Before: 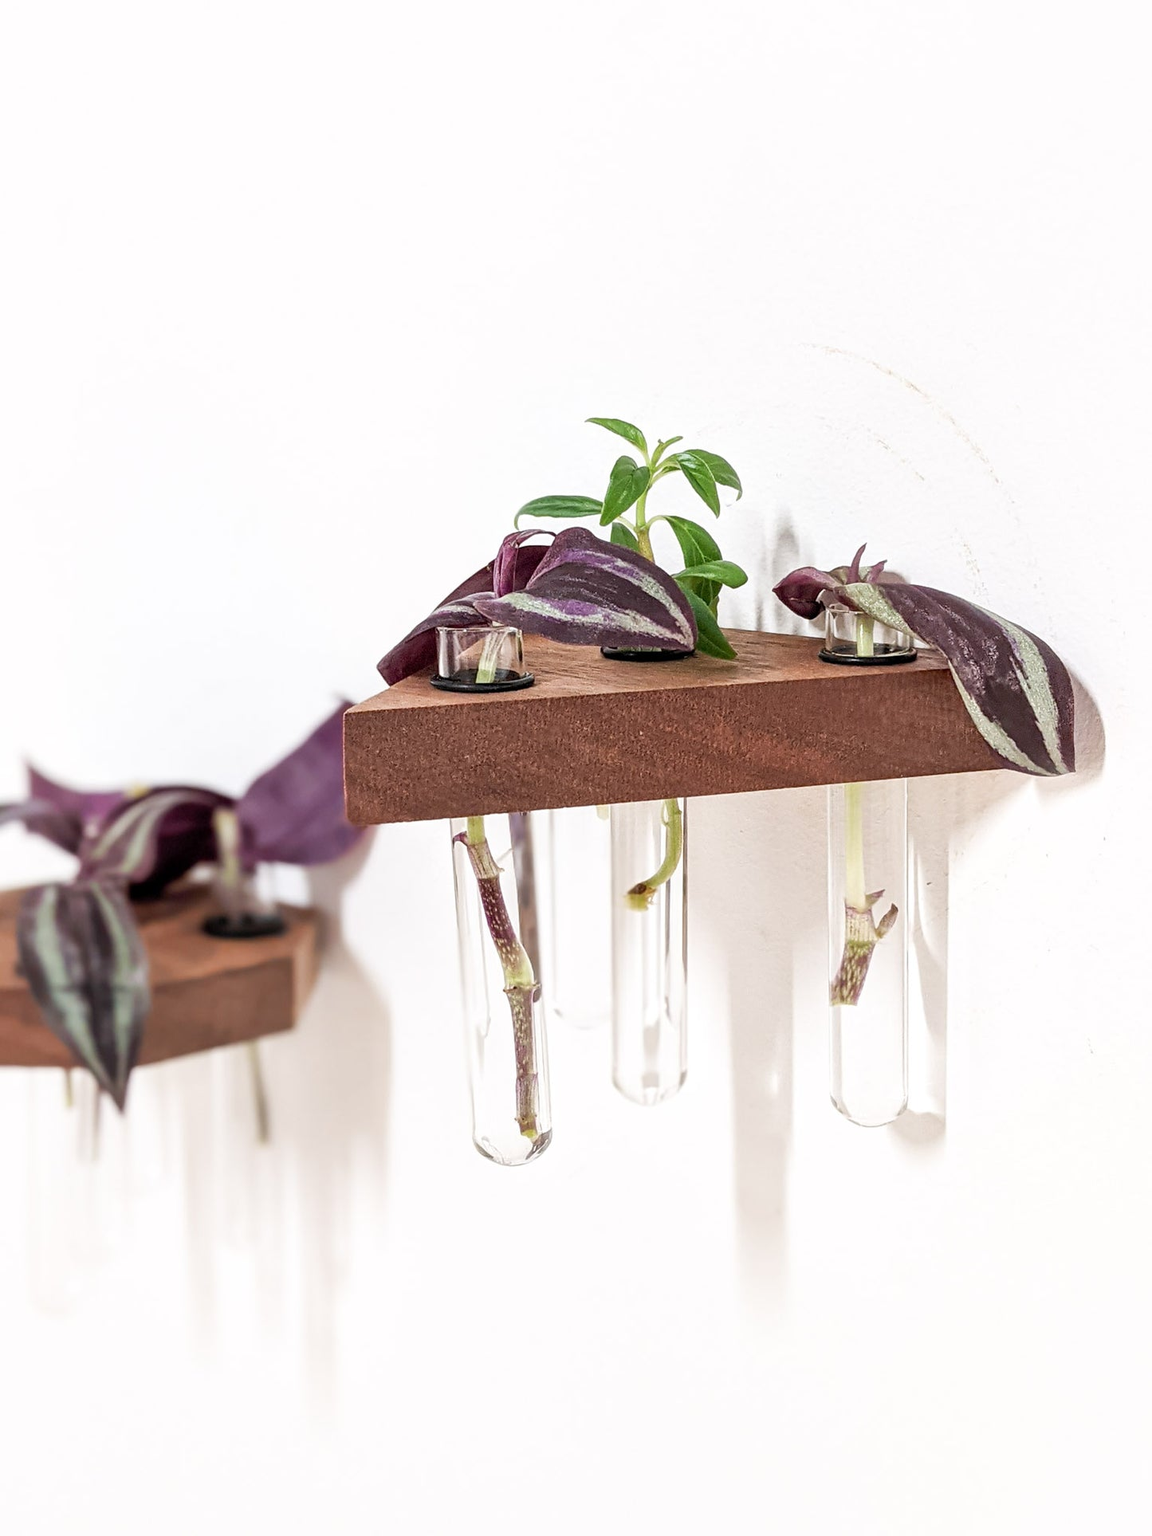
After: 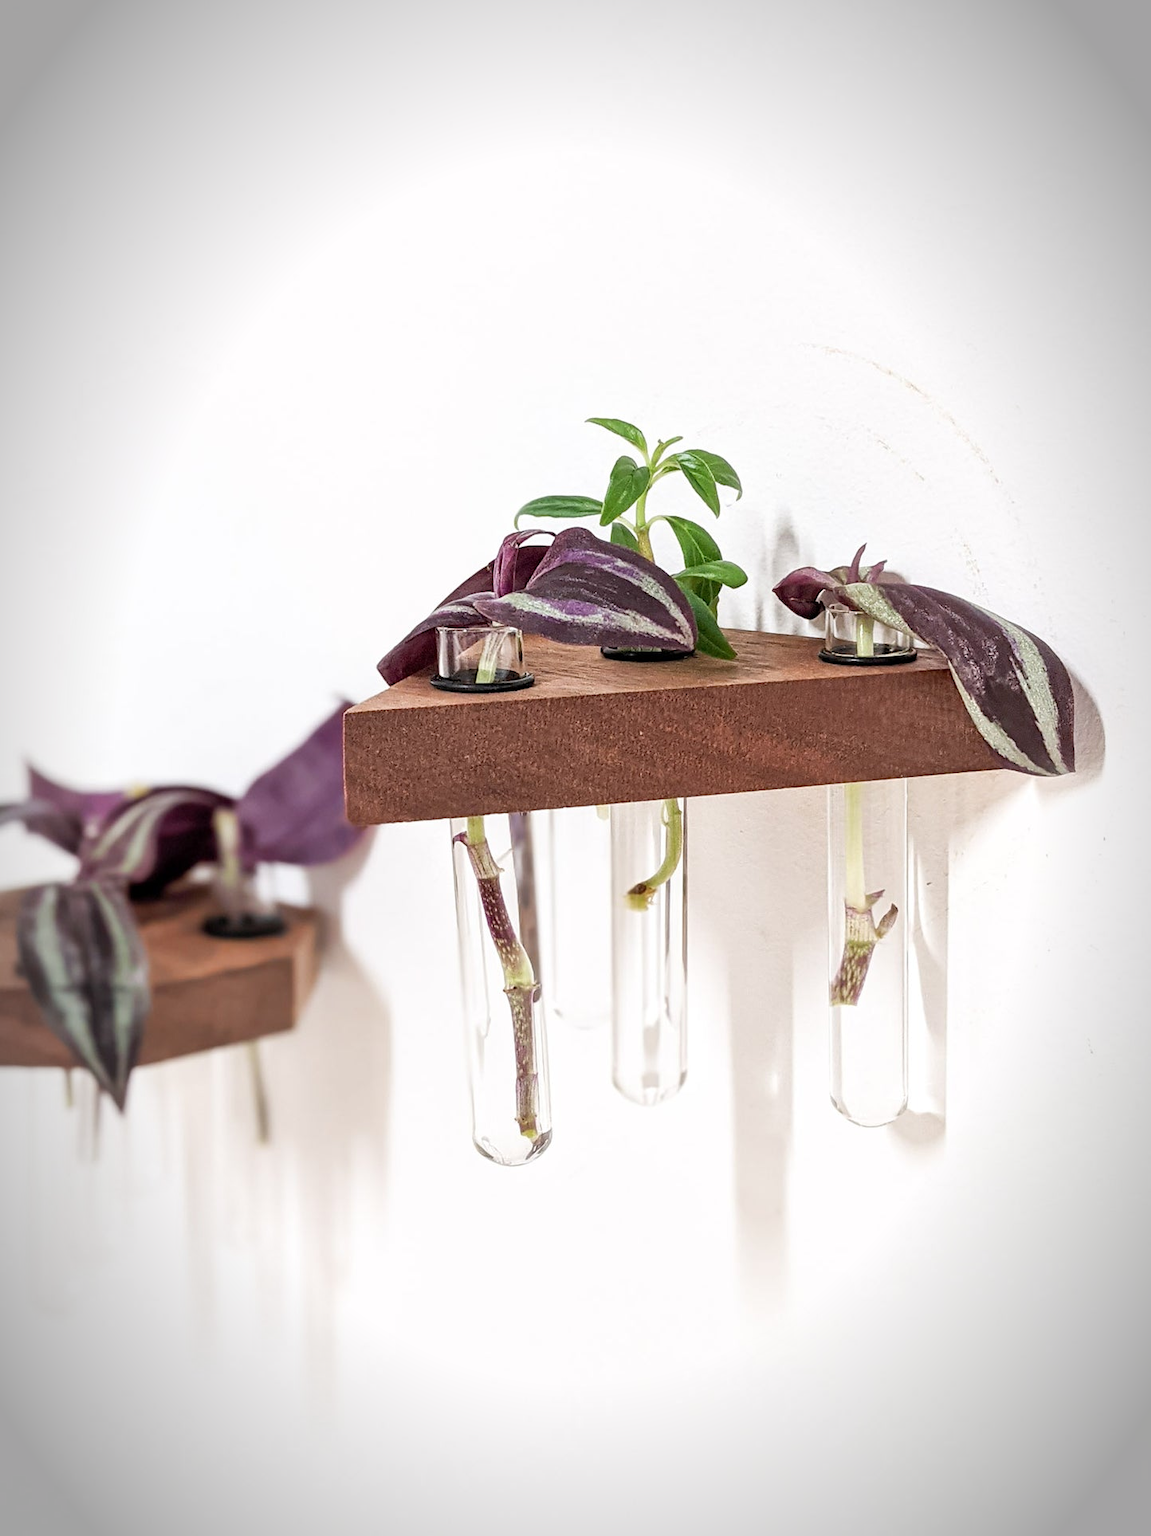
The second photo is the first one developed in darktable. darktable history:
vignetting: brightness -0.628, saturation -0.681, automatic ratio true
